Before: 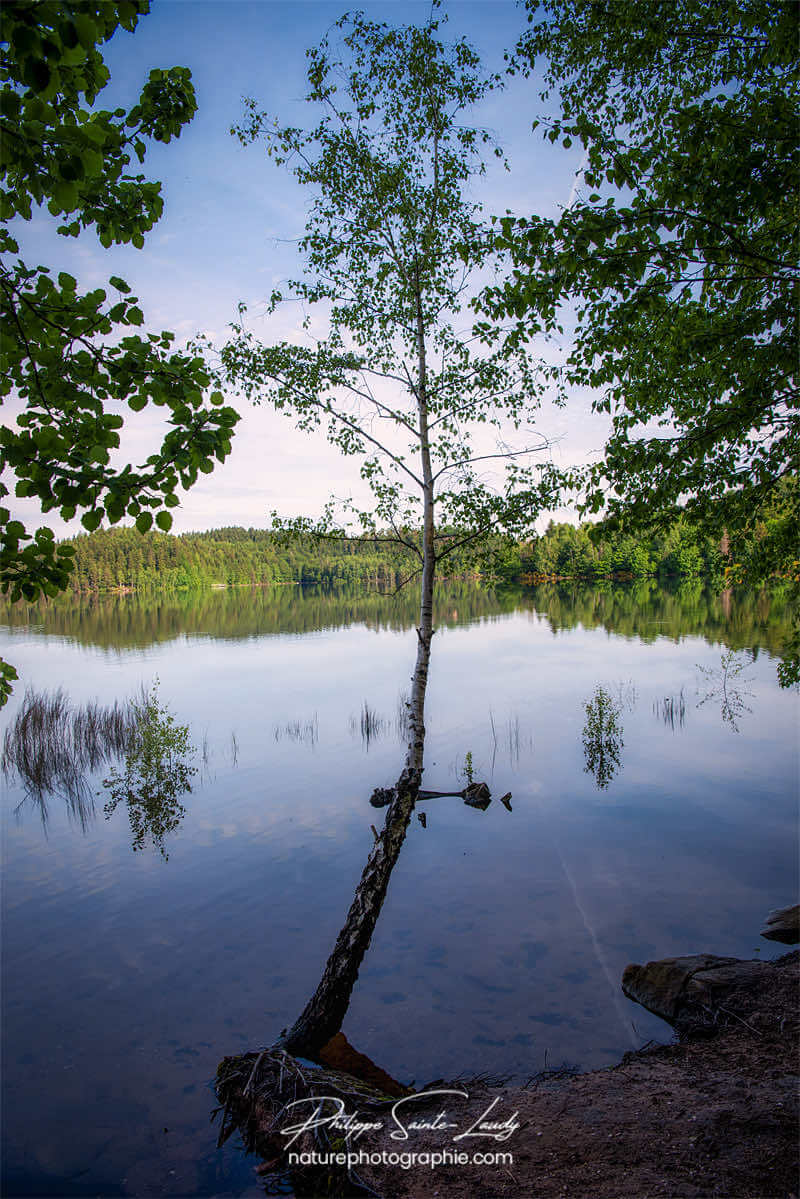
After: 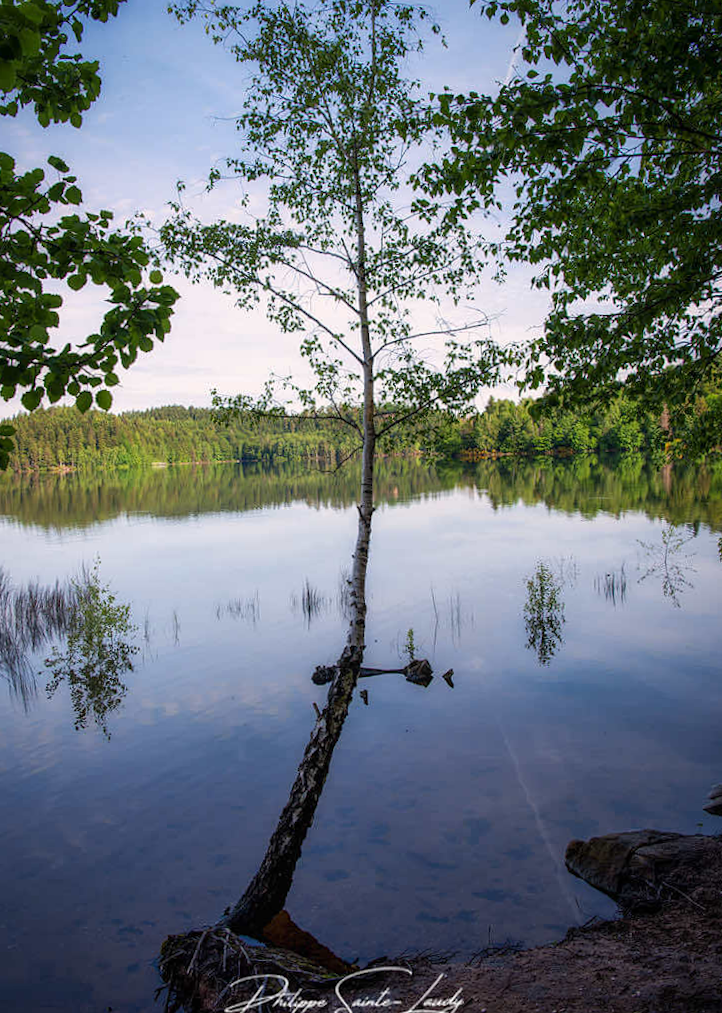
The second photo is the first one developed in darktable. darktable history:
rotate and perspective: rotation 1.57°, crop left 0.018, crop right 0.982, crop top 0.039, crop bottom 0.961
crop and rotate: angle 1.96°, left 5.673%, top 5.673%
